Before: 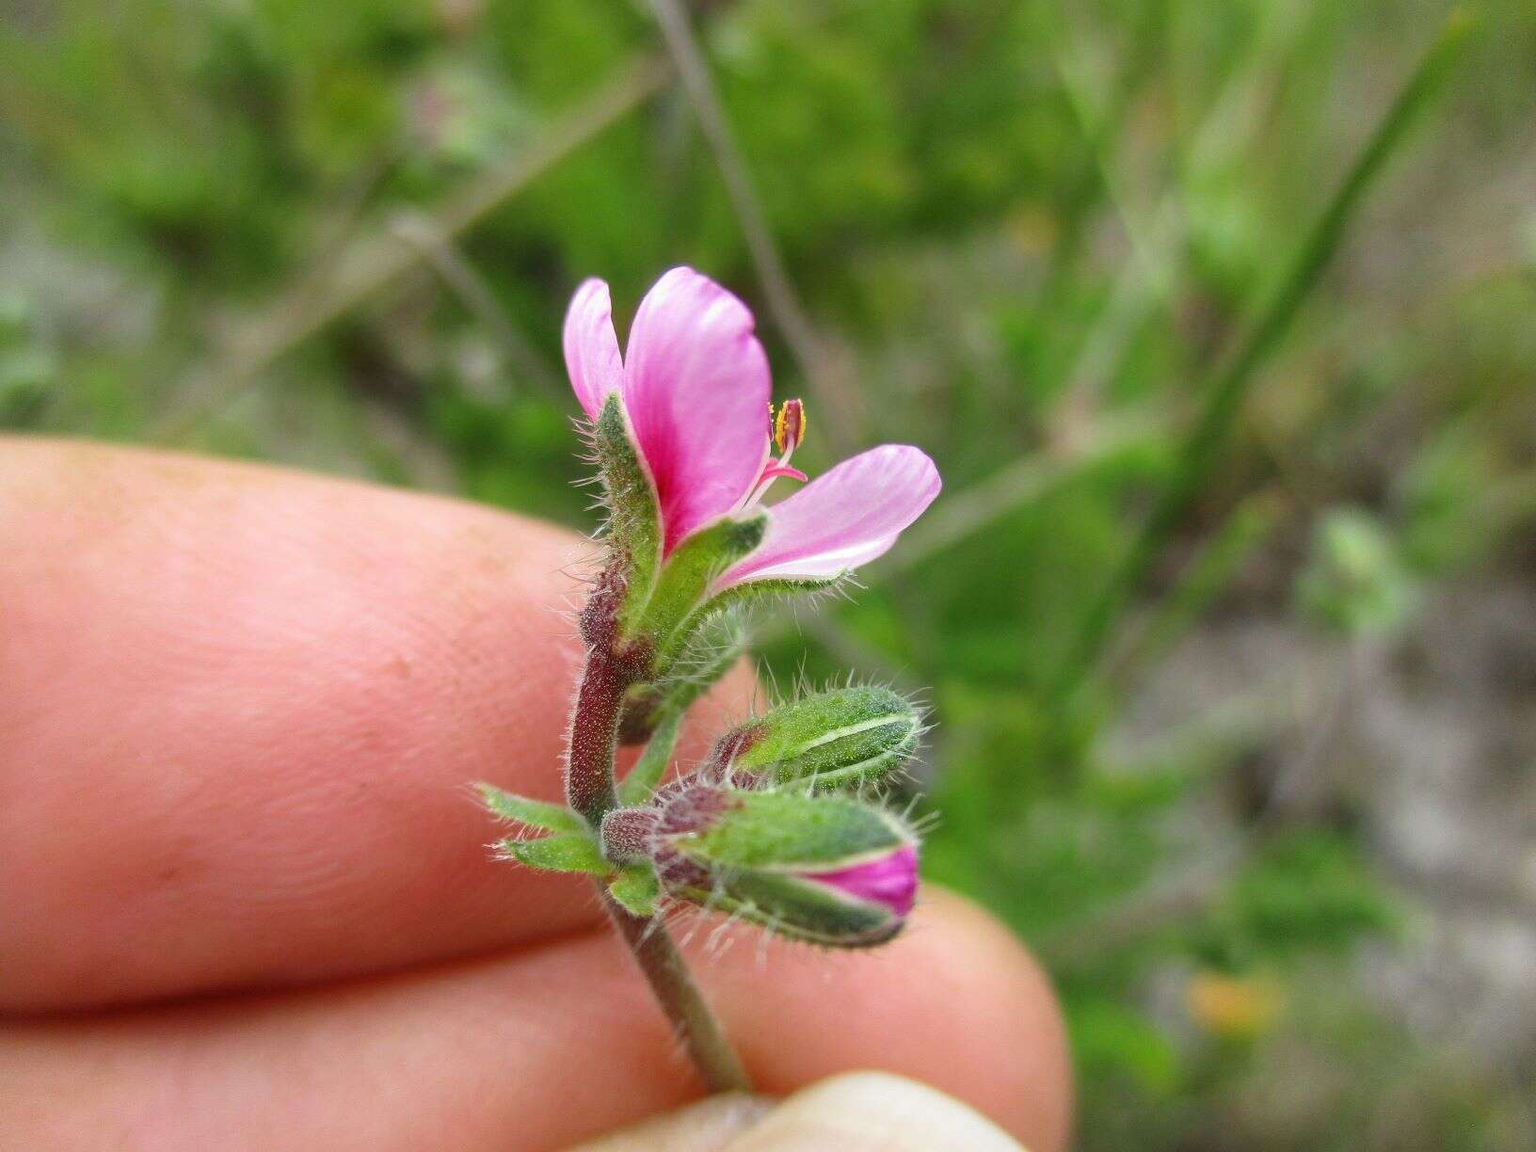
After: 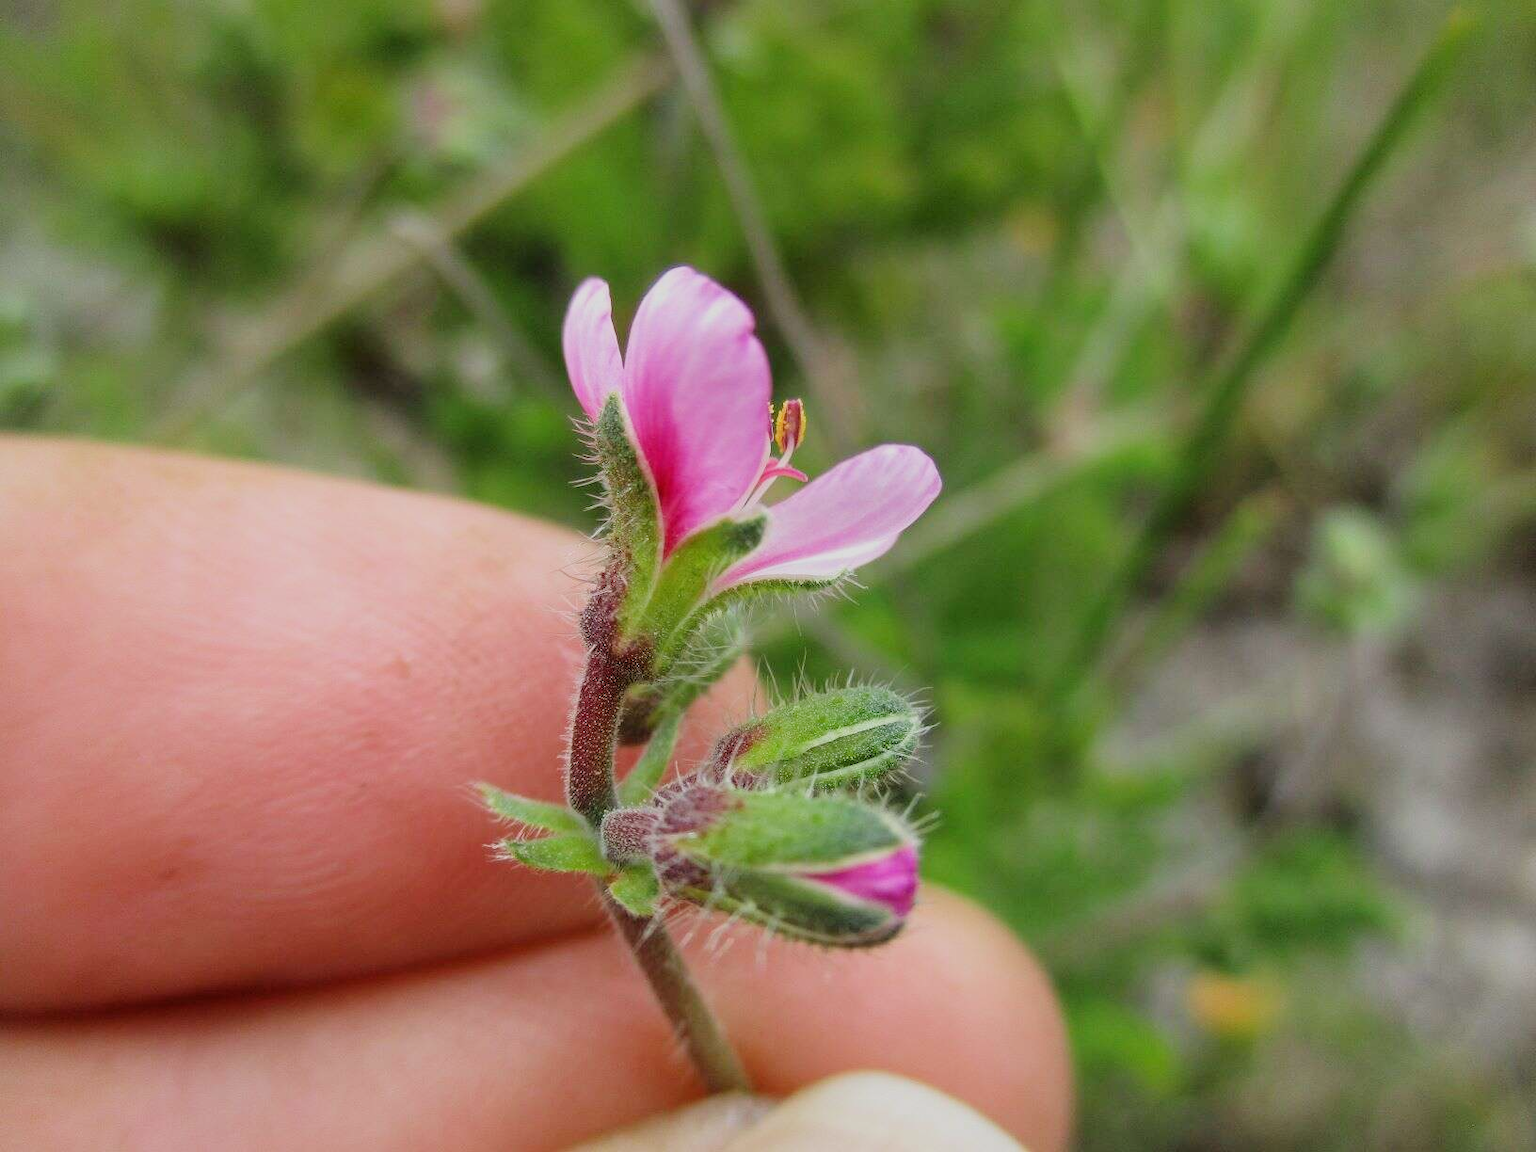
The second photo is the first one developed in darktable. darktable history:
filmic rgb: white relative exposure 3.9 EV, hardness 4.26
color balance: mode lift, gamma, gain (sRGB)
